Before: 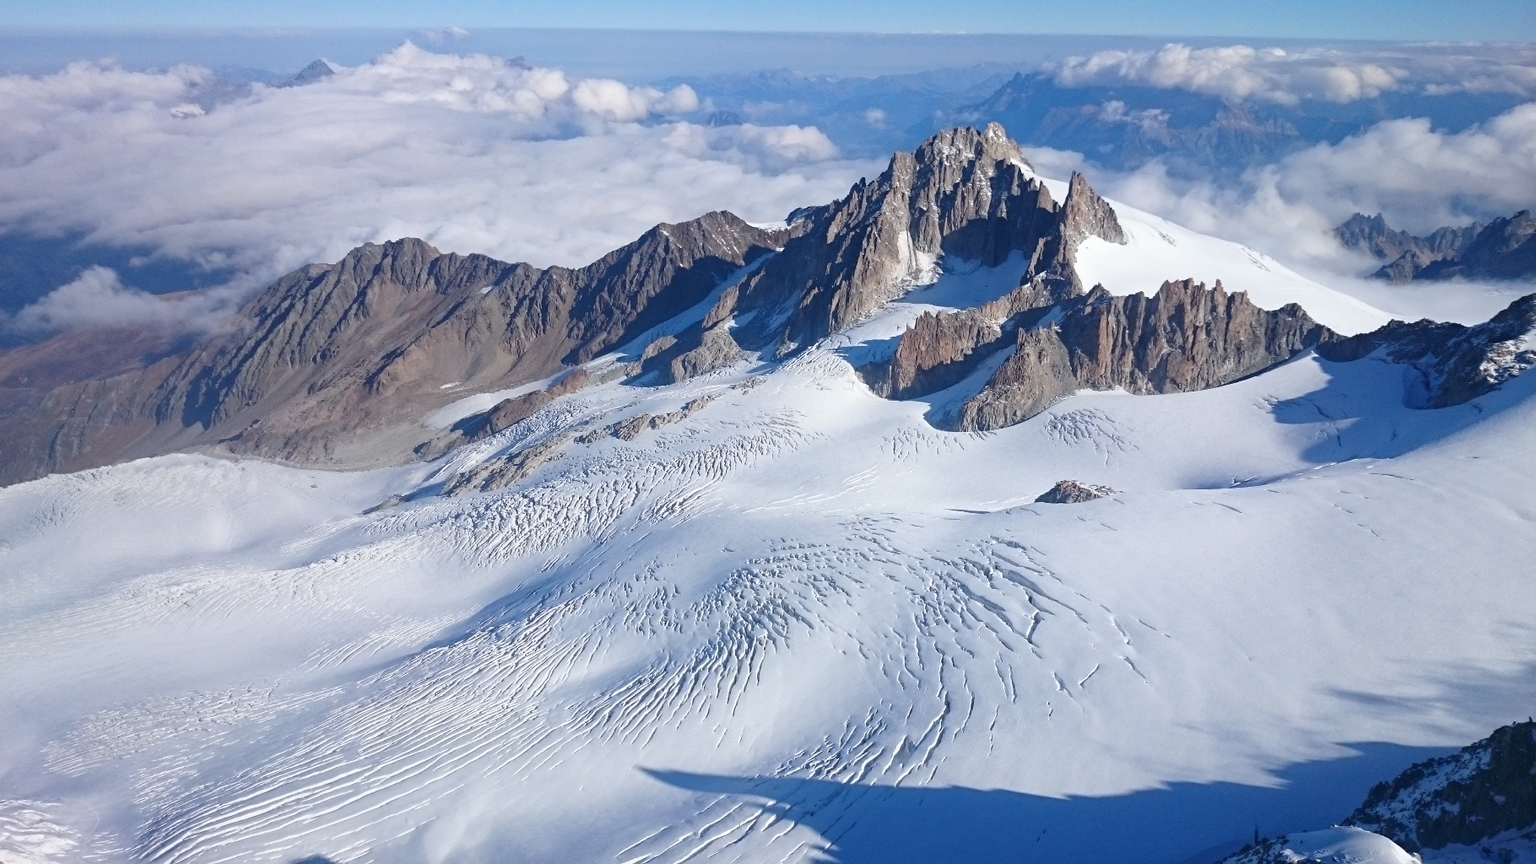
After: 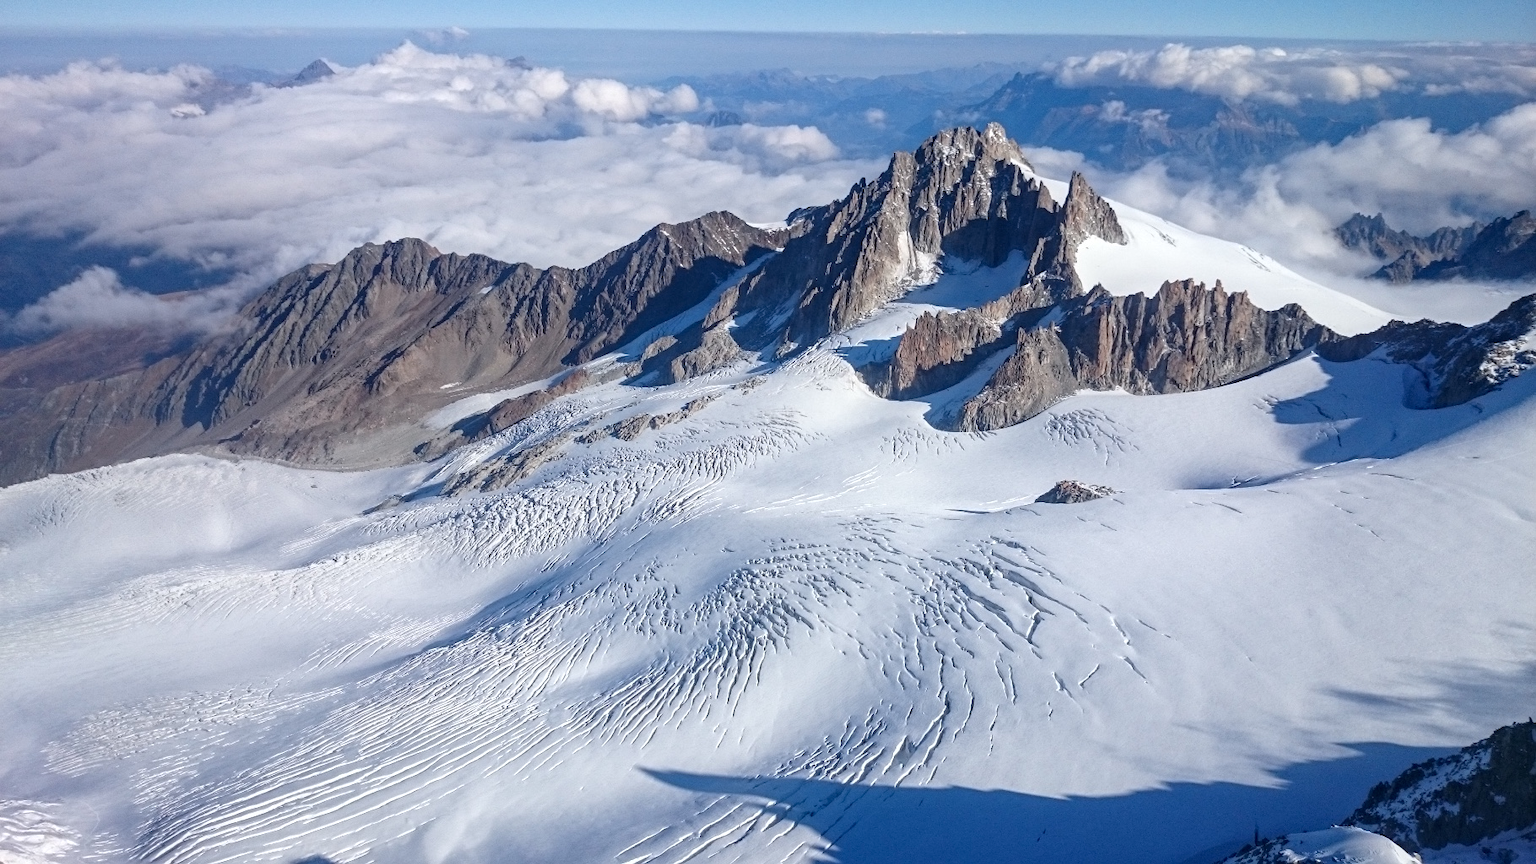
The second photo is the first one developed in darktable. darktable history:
color balance: output saturation 98.5%
local contrast: detail 130%
